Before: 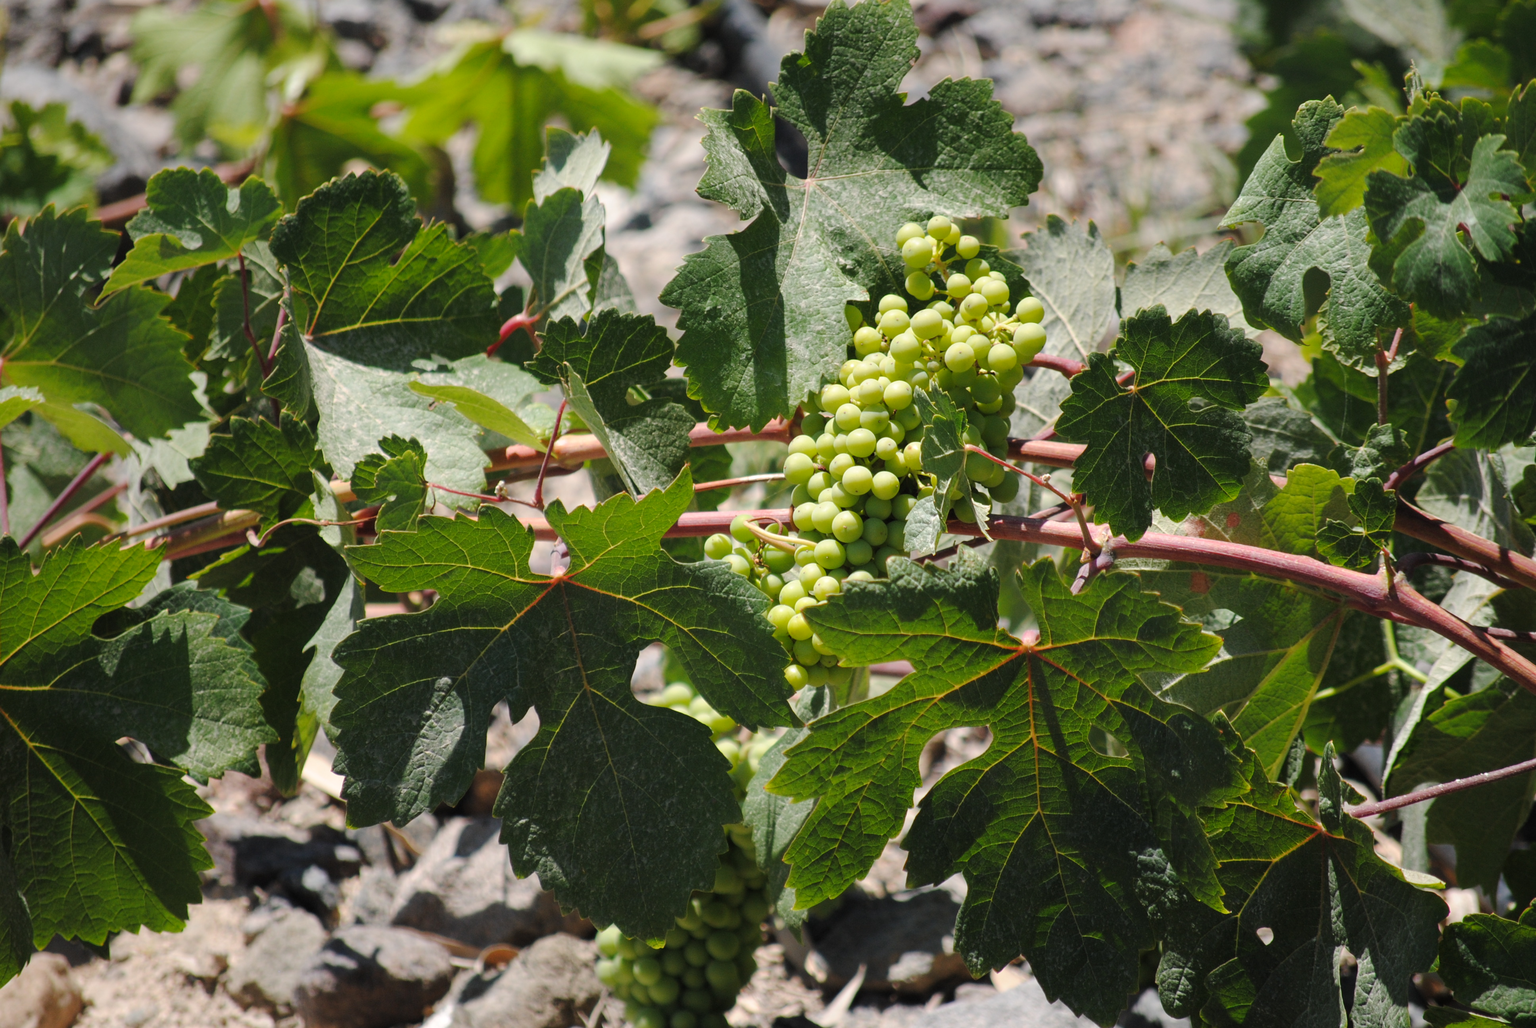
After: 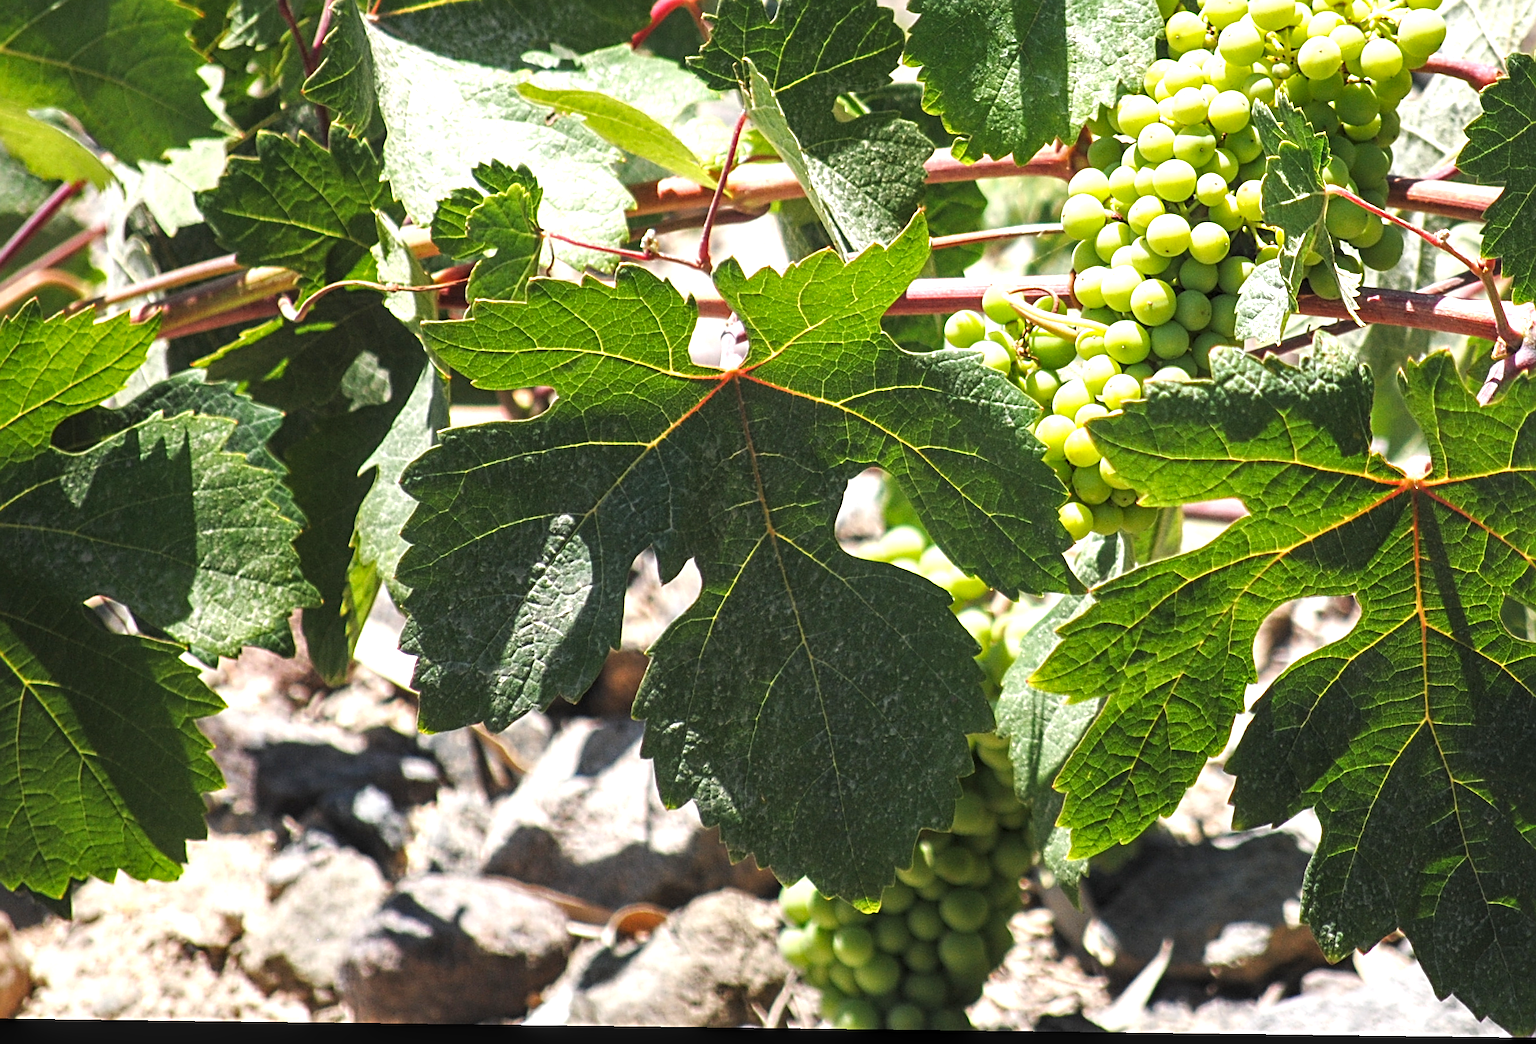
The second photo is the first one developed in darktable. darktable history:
exposure: black level correction 0, exposure 1.105 EV, compensate highlight preservation false
crop and rotate: angle -0.71°, left 3.969%, top 31.506%, right 27.889%
tone curve: curves: ch0 [(0, 0) (0.641, 0.595) (1, 1)], color space Lab, independent channels, preserve colors none
sharpen: radius 3.963
local contrast: on, module defaults
